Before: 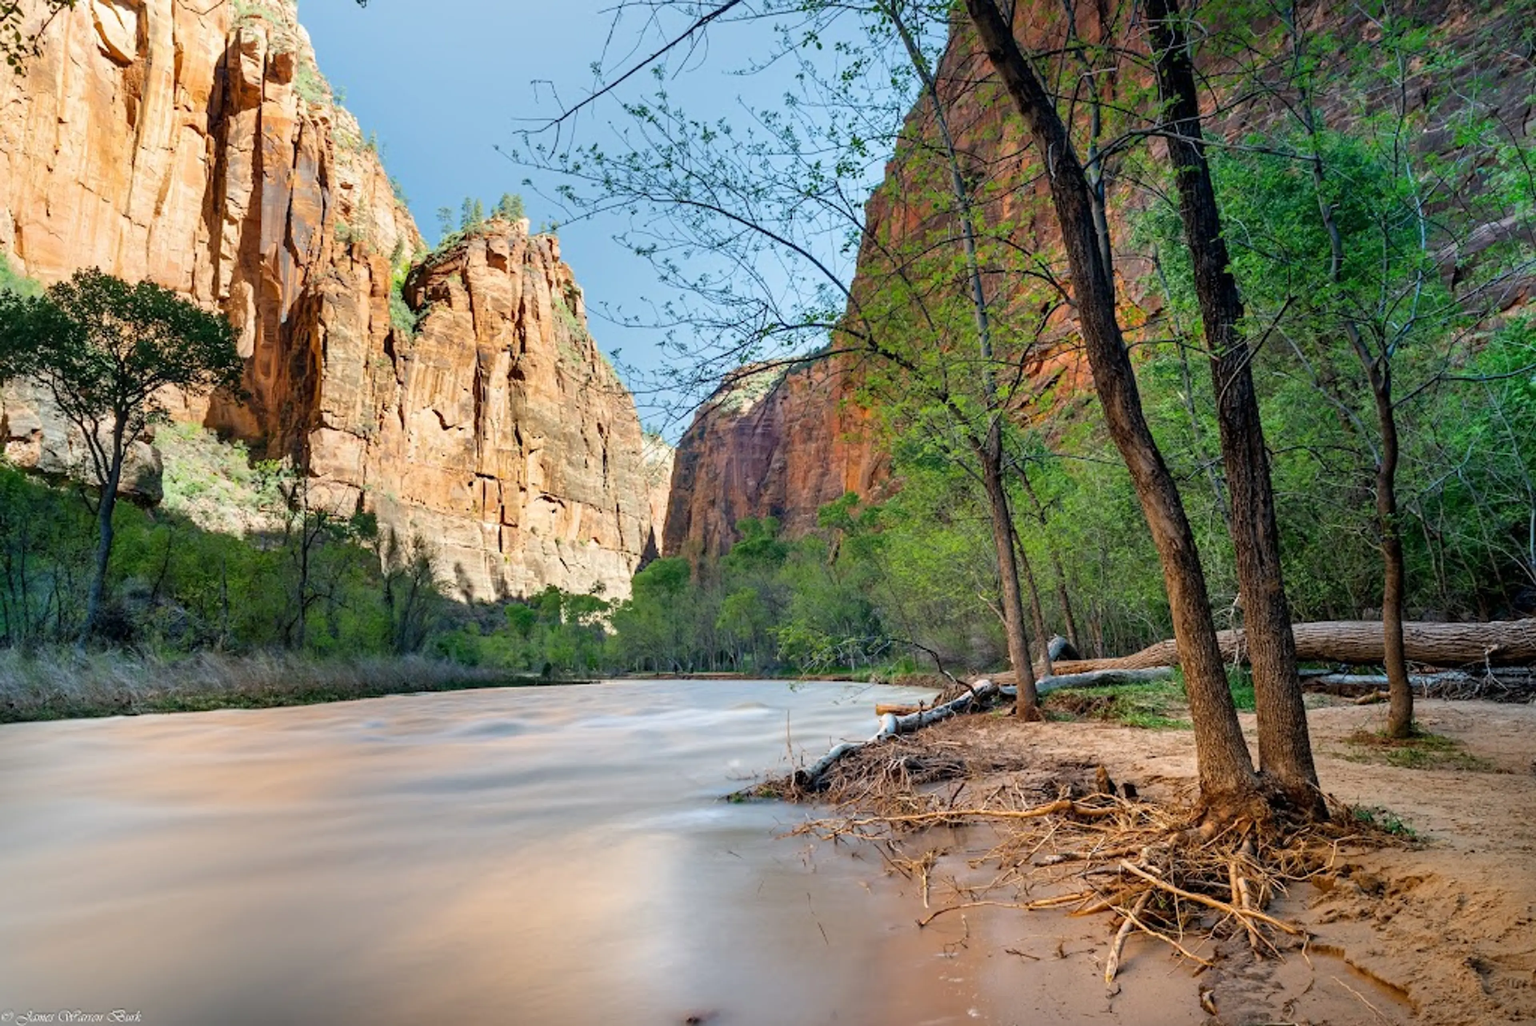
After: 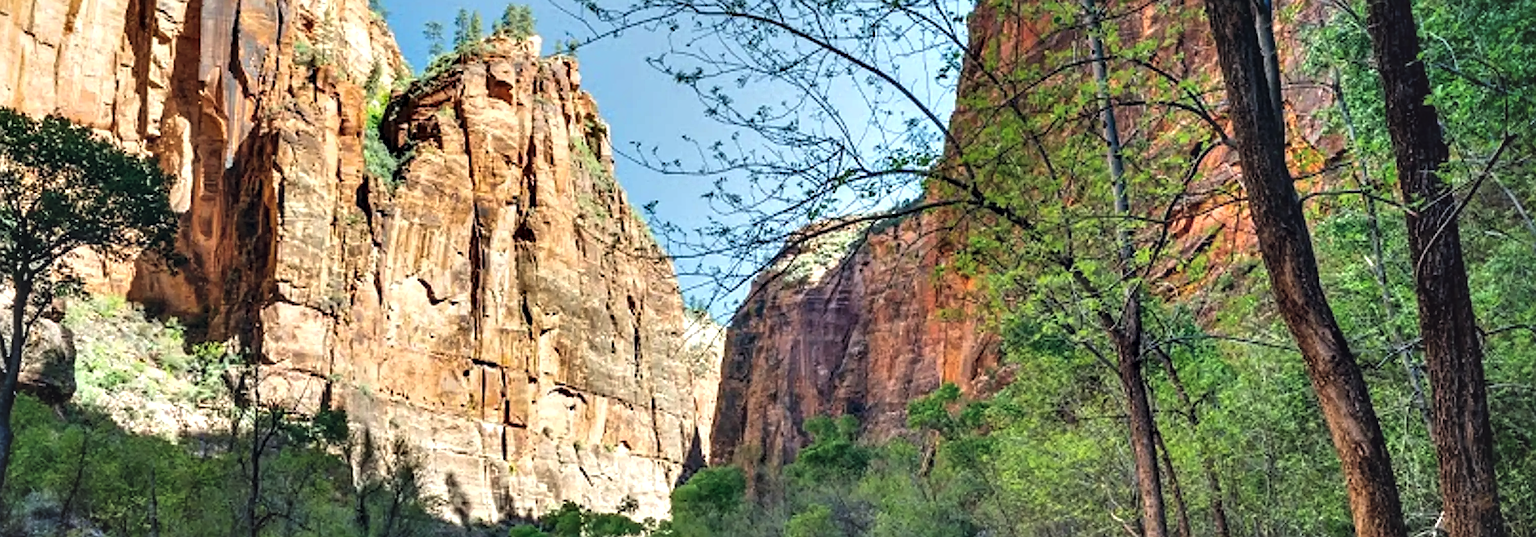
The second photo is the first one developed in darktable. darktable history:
local contrast: on, module defaults
crop: left 6.766%, top 18.564%, right 14.497%, bottom 40.174%
contrast equalizer: y [[0.6 ×6], [0.55 ×6], [0 ×6], [0 ×6], [0 ×6]]
sharpen: on, module defaults
exposure: black level correction -0.022, exposure -0.035 EV, compensate highlight preservation false
